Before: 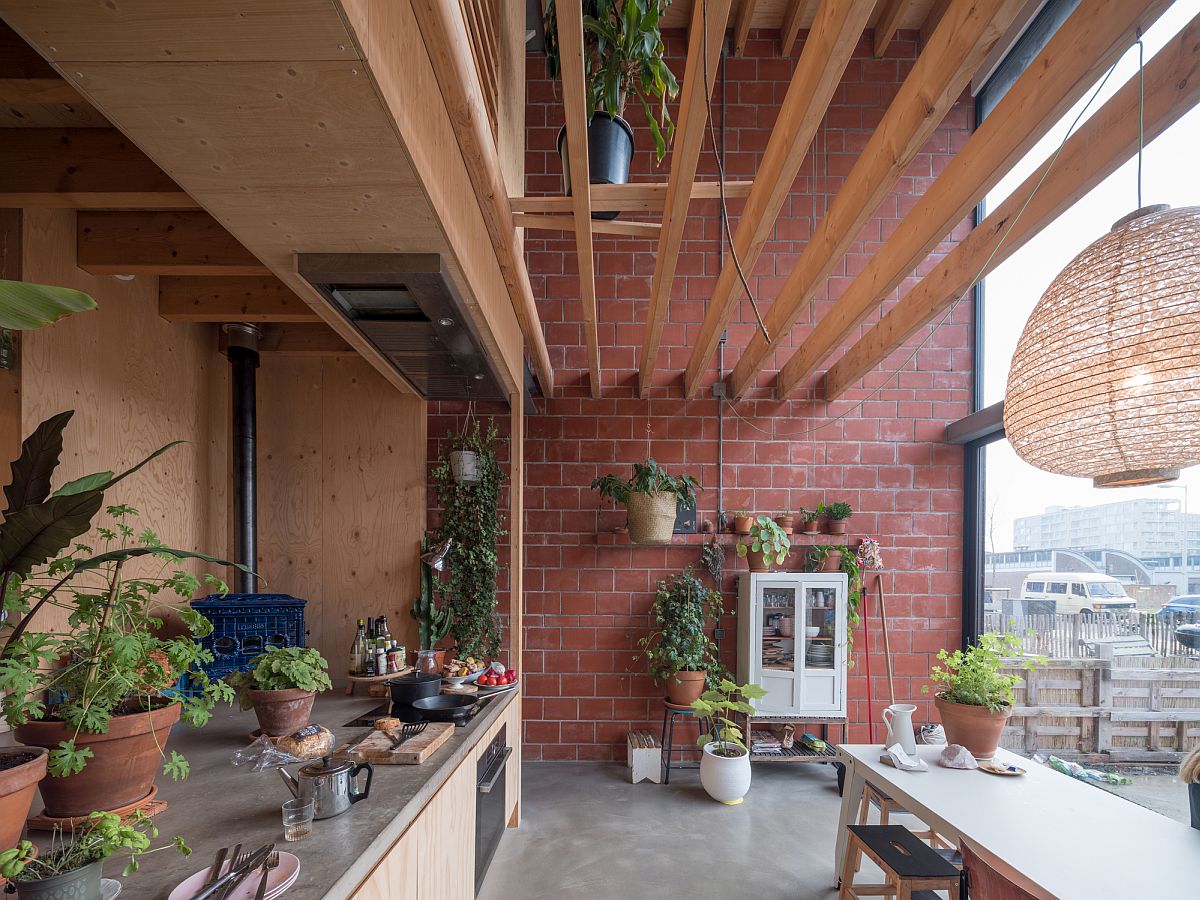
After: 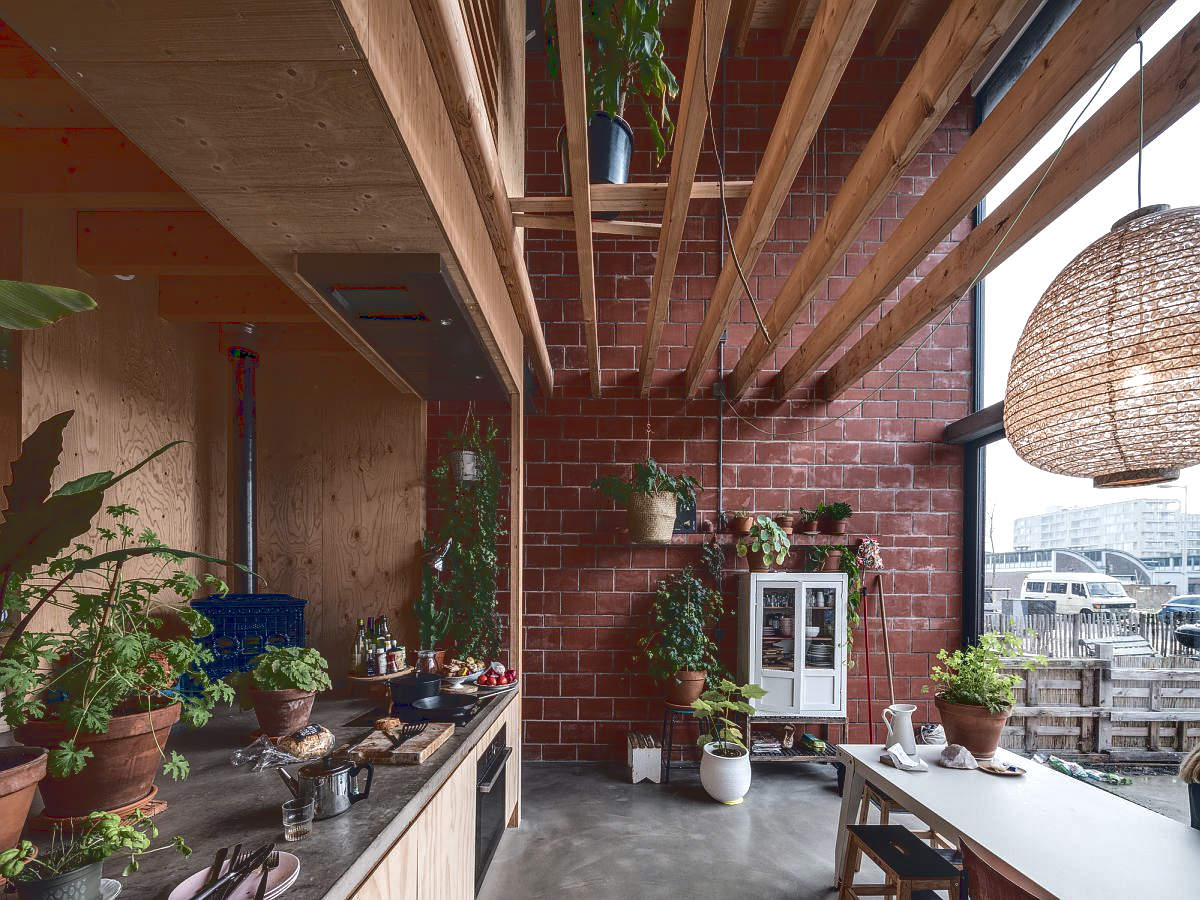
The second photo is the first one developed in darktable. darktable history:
shadows and highlights: shadows 47.48, highlights -41.99, soften with gaussian
local contrast: detail 150%
color zones: curves: ch1 [(0.235, 0.558) (0.75, 0.5)]; ch2 [(0.25, 0.462) (0.749, 0.457)], mix -92.84%
base curve: curves: ch0 [(0, 0.02) (0.083, 0.036) (1, 1)], preserve colors average RGB
